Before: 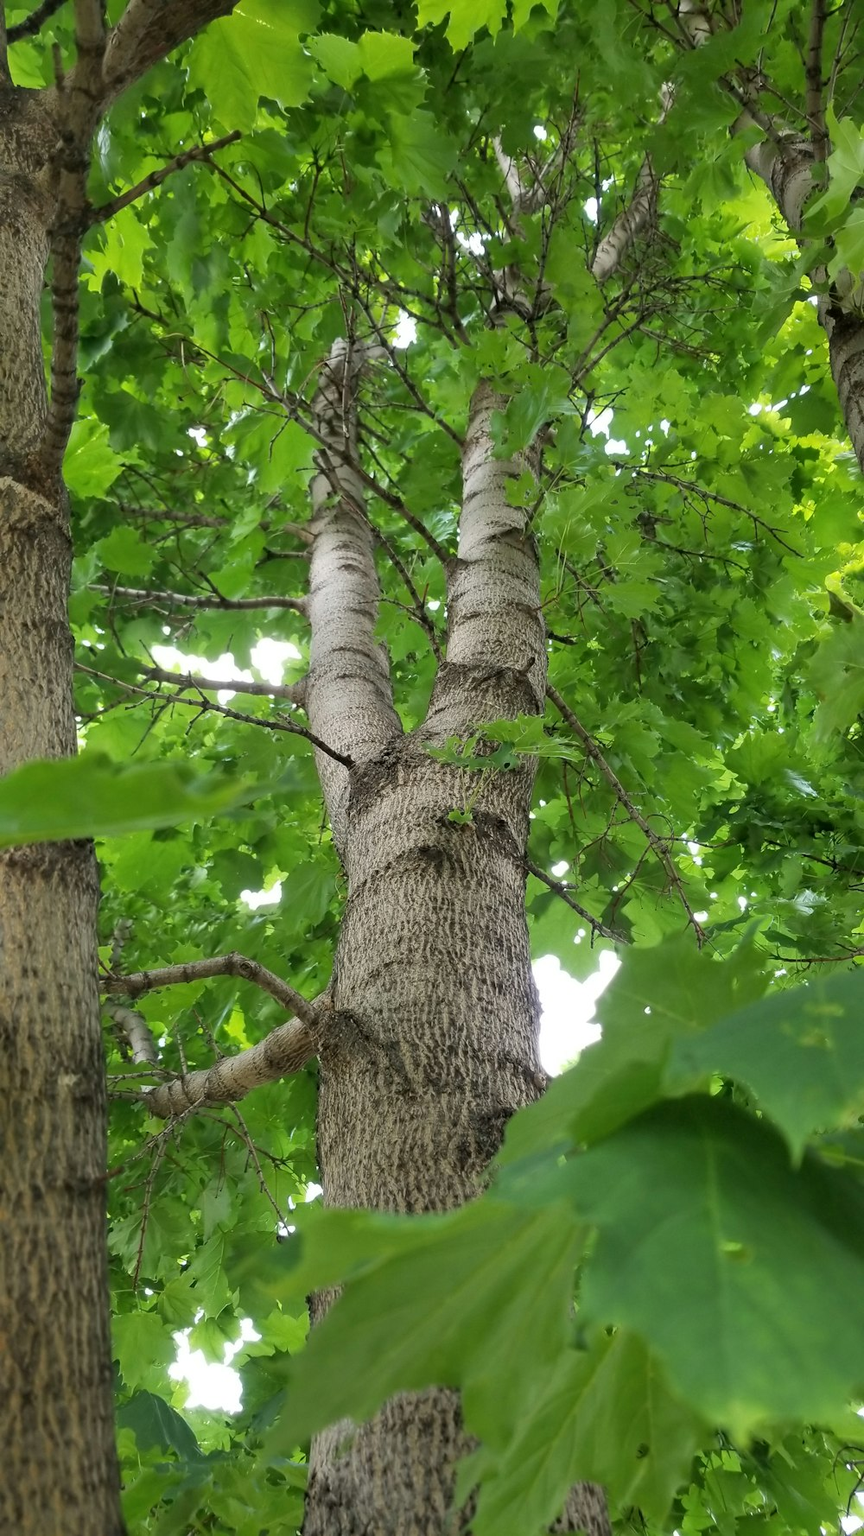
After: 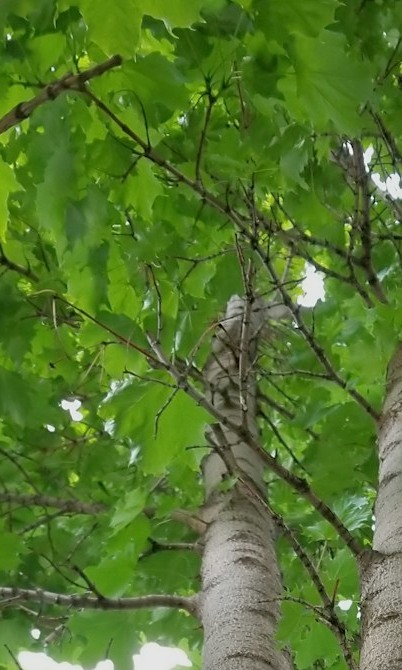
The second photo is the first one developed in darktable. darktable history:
sharpen: amount 0.206
tone equalizer: -8 EV 0.225 EV, -7 EV 0.442 EV, -6 EV 0.413 EV, -5 EV 0.265 EV, -3 EV -0.28 EV, -2 EV -0.419 EV, -1 EV -0.399 EV, +0 EV -0.222 EV, edges refinement/feathering 500, mask exposure compensation -1.57 EV, preserve details no
crop: left 15.74%, top 5.422%, right 44.025%, bottom 56.856%
